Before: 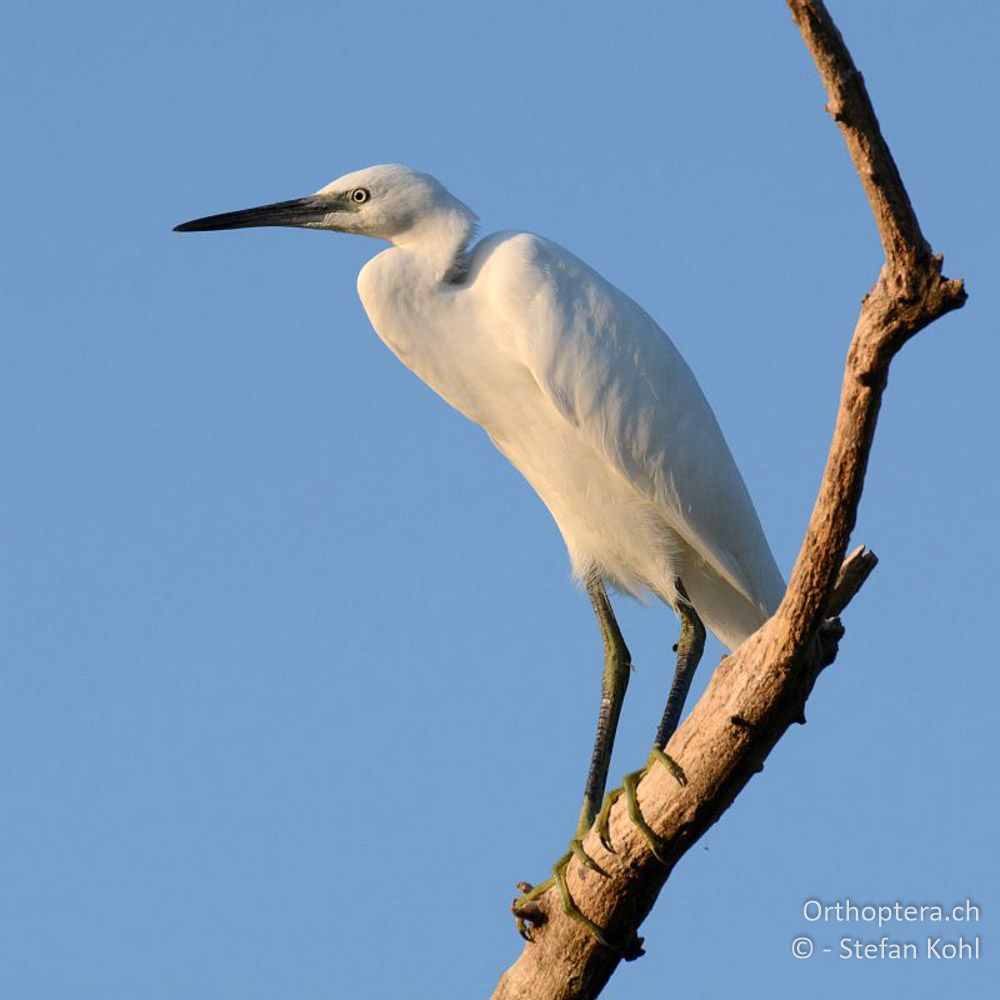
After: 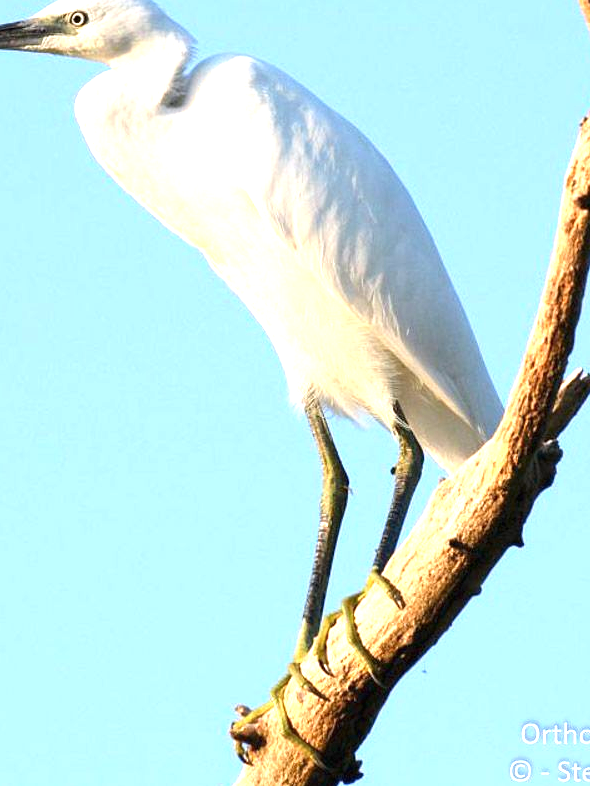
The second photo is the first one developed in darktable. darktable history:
exposure: black level correction 0, exposure 1.5 EV, compensate exposure bias true, compensate highlight preservation false
crop and rotate: left 28.256%, top 17.734%, right 12.656%, bottom 3.573%
